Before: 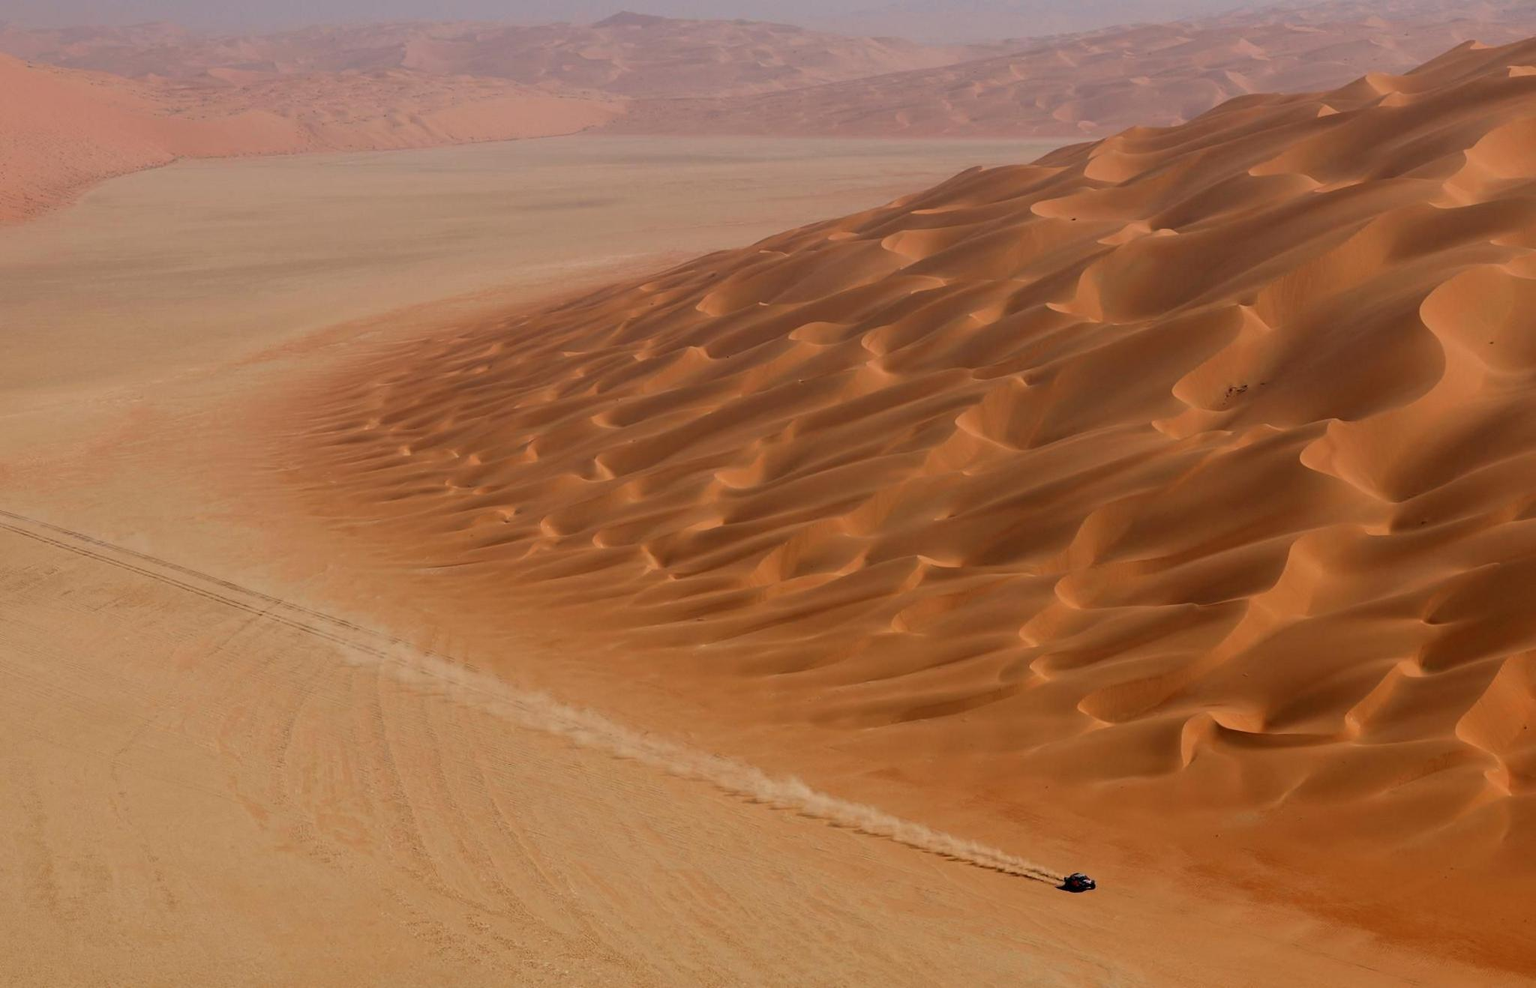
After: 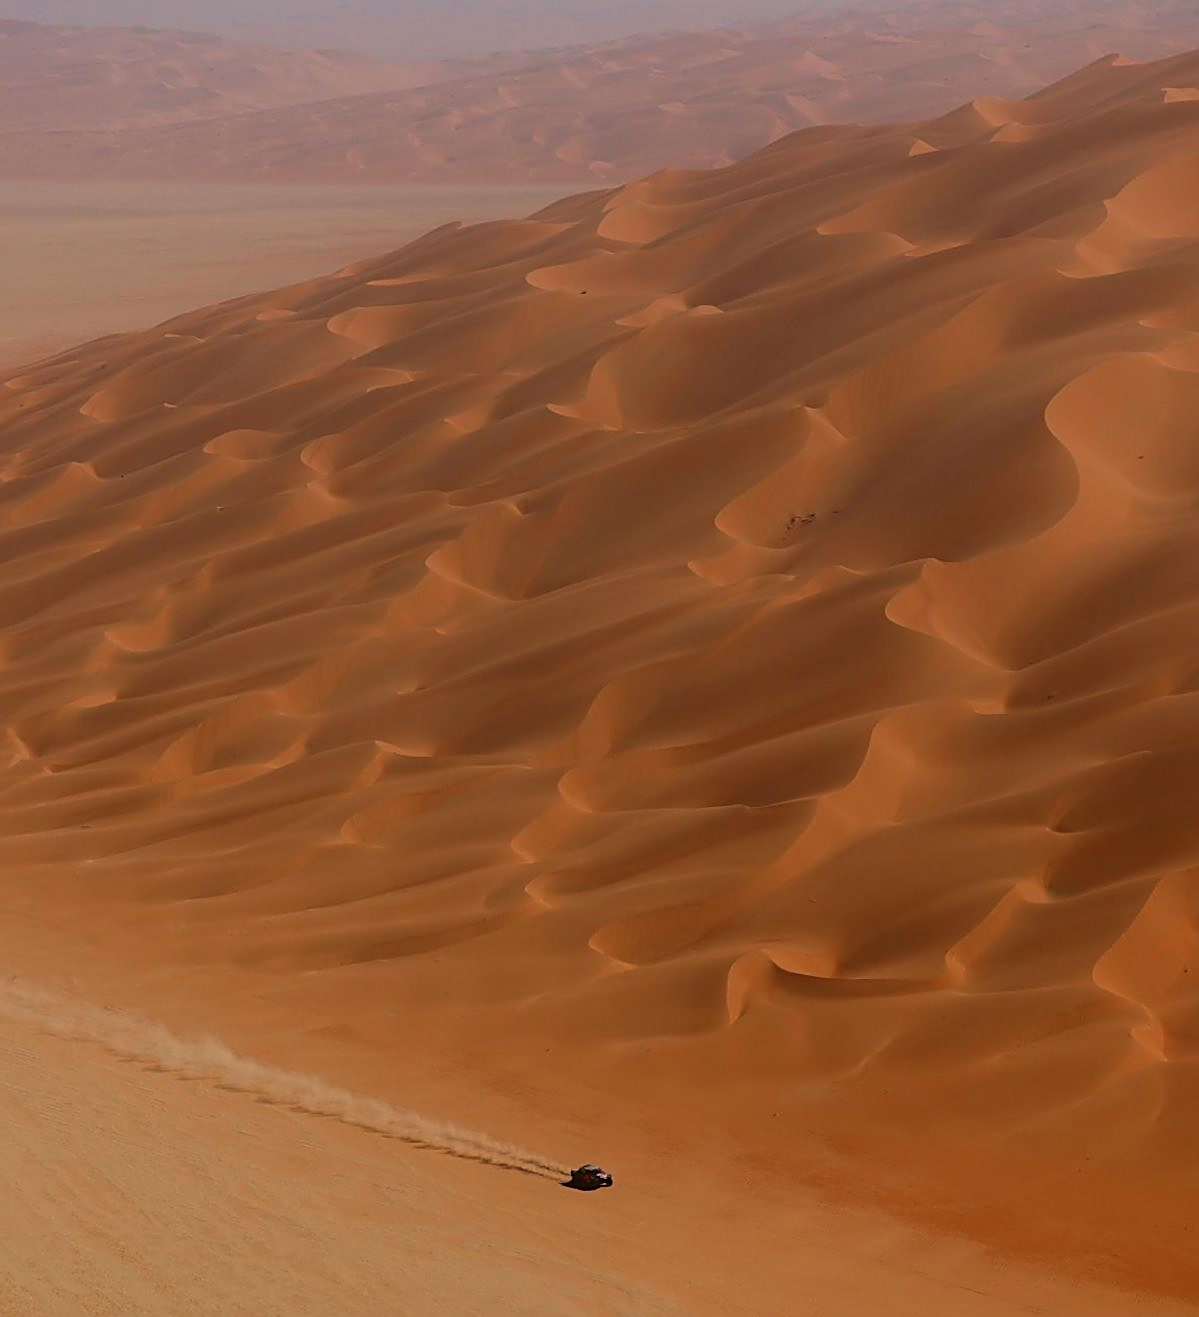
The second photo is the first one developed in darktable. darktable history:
contrast equalizer: octaves 7, y [[0.6 ×6], [0.55 ×6], [0 ×6], [0 ×6], [0 ×6]], mix -0.996
sharpen: on, module defaults
crop: left 41.437%
base curve: curves: ch0 [(0, 0) (0.303, 0.277) (1, 1)], preserve colors none
